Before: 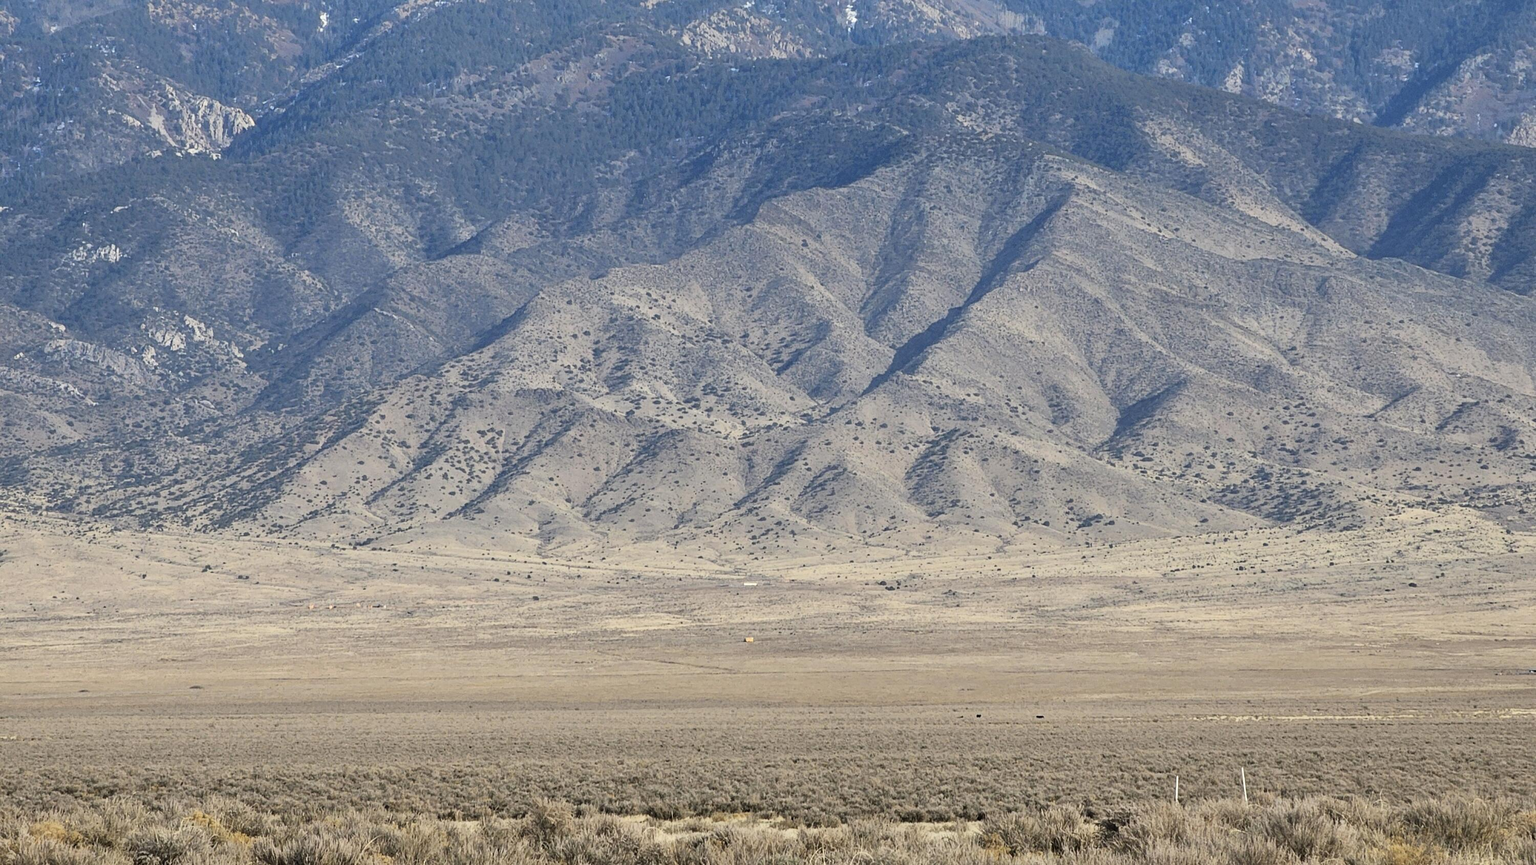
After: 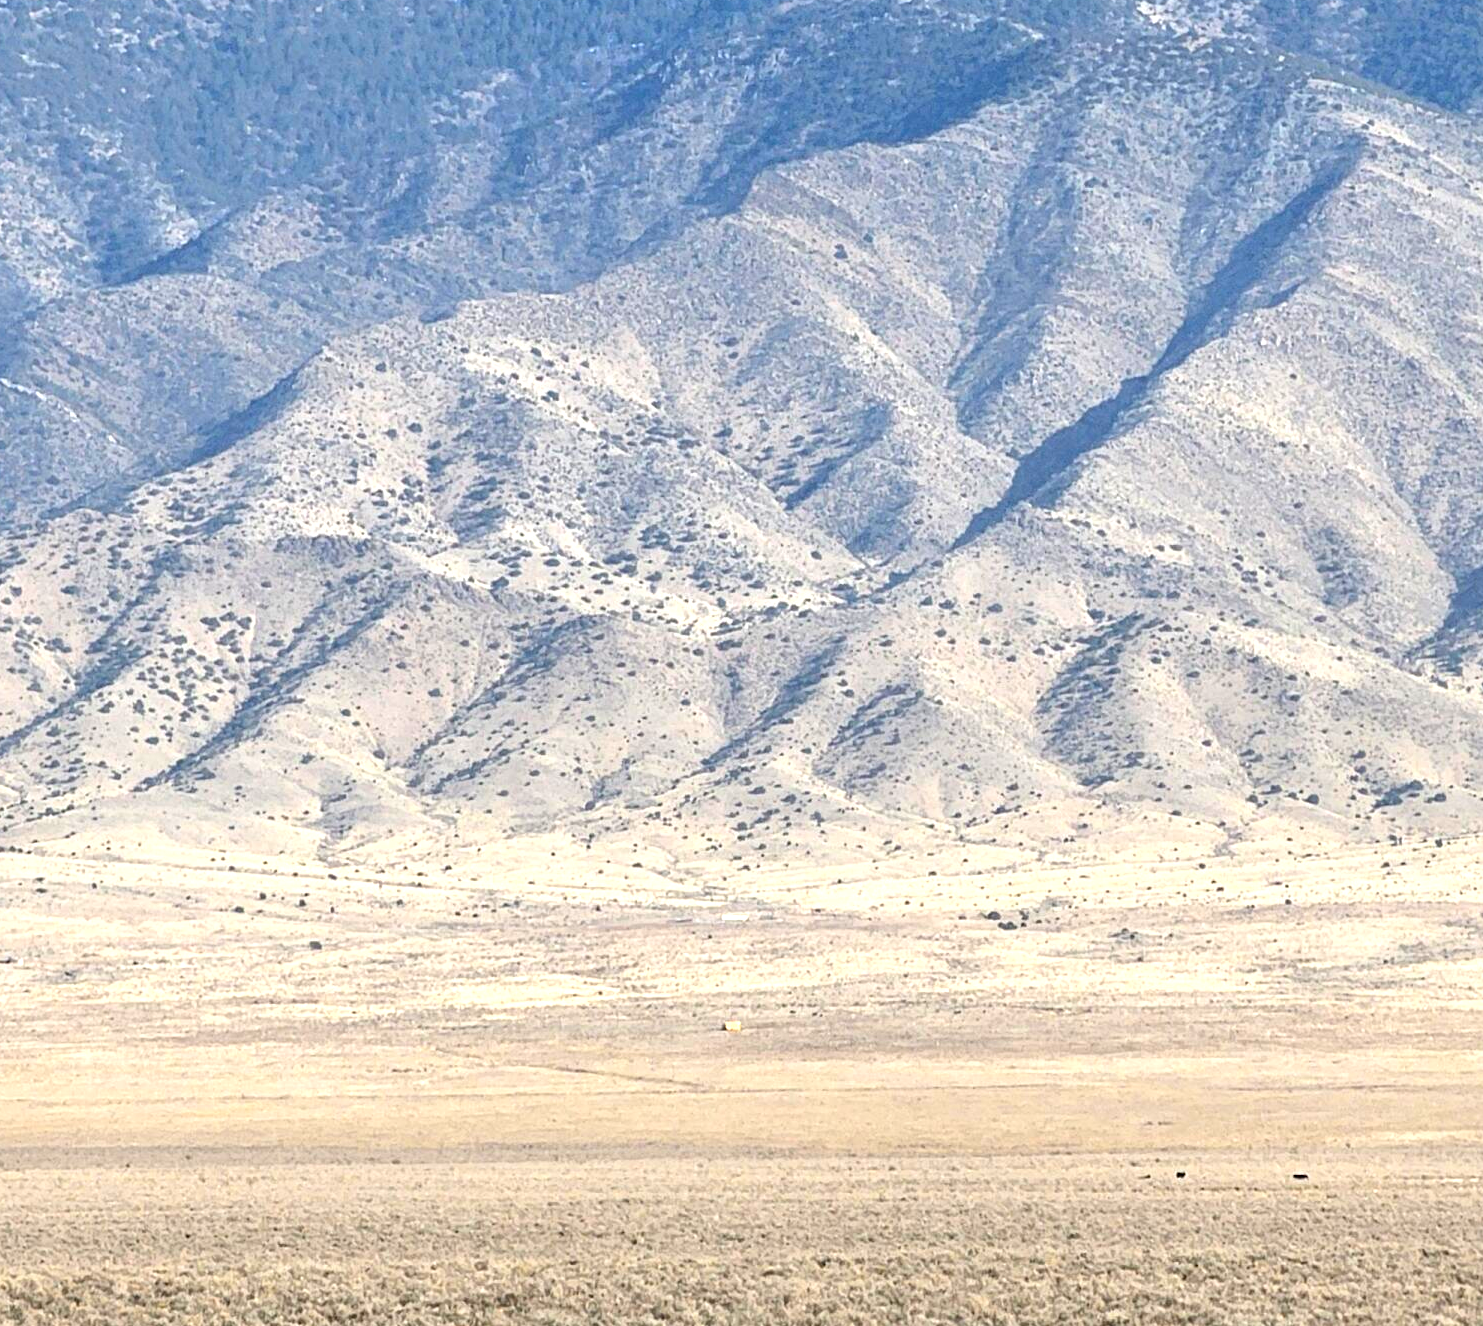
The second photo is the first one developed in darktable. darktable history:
crop and rotate: angle 0.02°, left 24.353%, top 13.219%, right 26.156%, bottom 8.224%
exposure: black level correction 0, exposure 1 EV, compensate exposure bias true, compensate highlight preservation false
